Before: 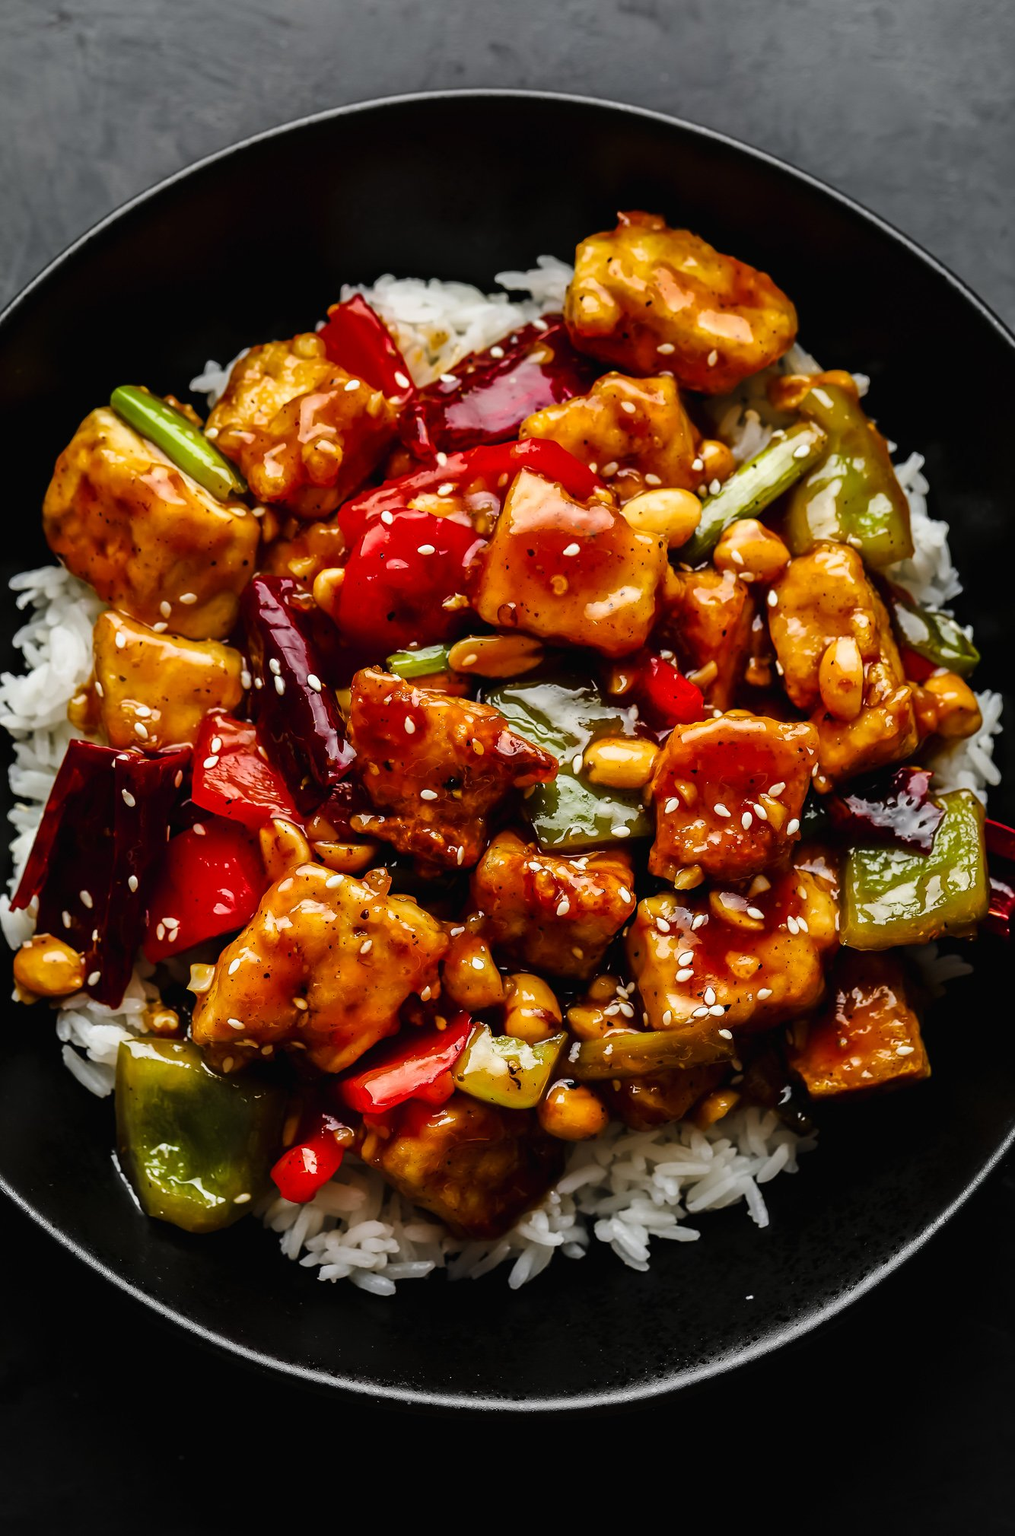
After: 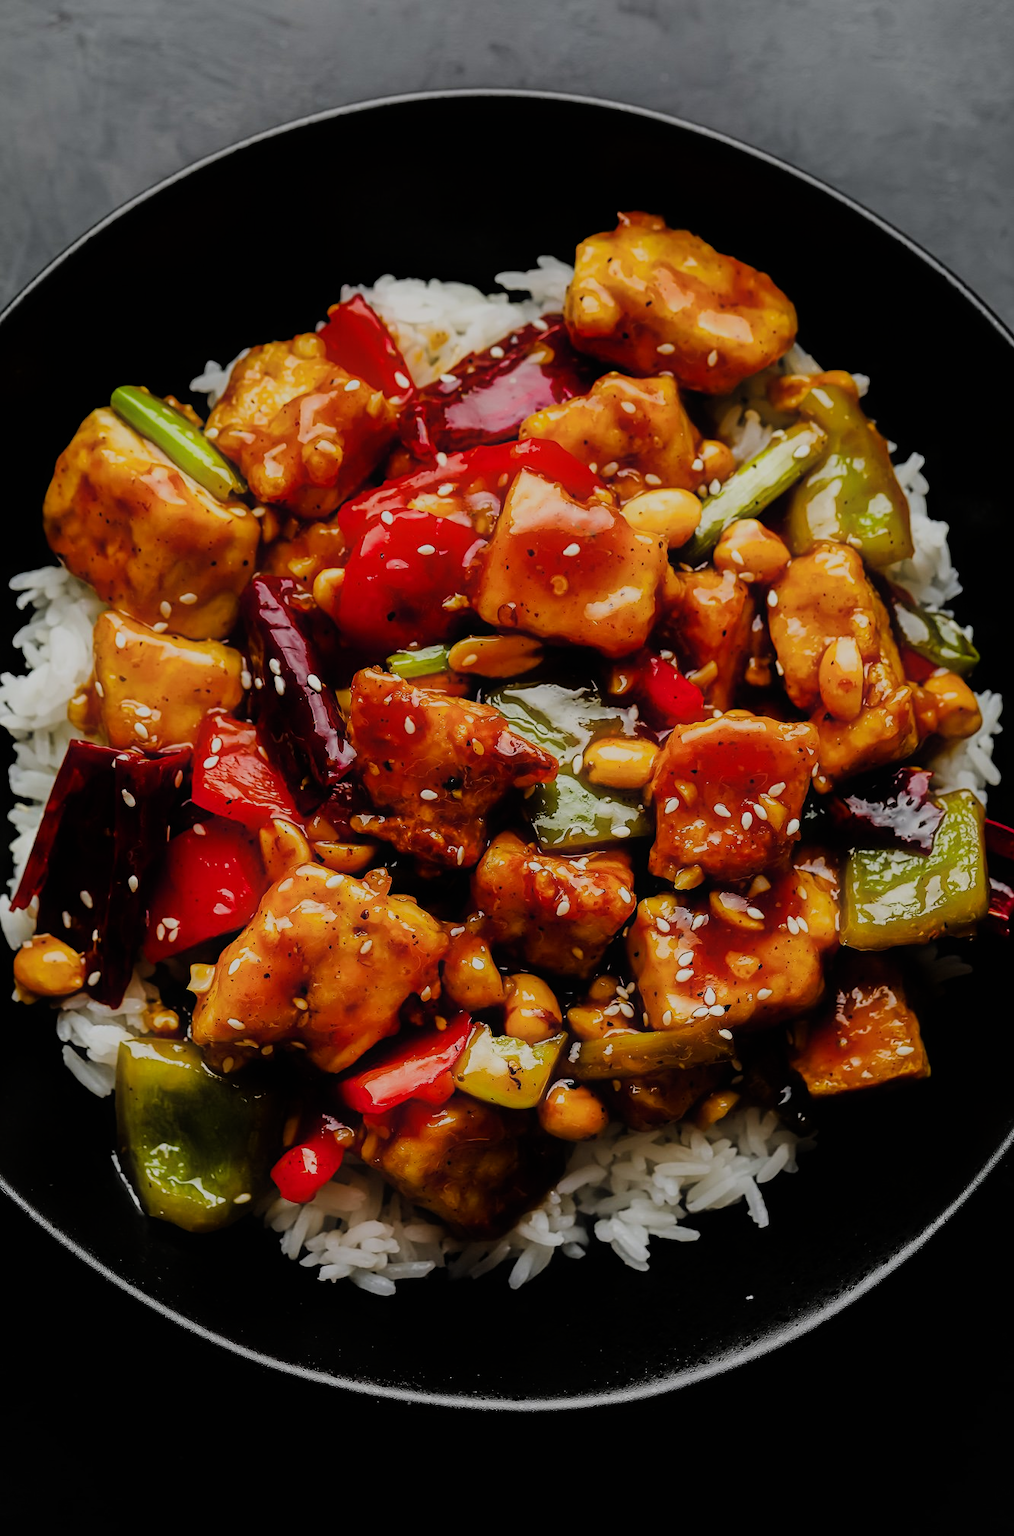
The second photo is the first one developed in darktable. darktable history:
filmic rgb: black relative exposure -7.65 EV, white relative exposure 4.56 EV, hardness 3.61
contrast equalizer: y [[0.5, 0.496, 0.435, 0.435, 0.496, 0.5], [0.5 ×6], [0.5 ×6], [0 ×6], [0 ×6]]
